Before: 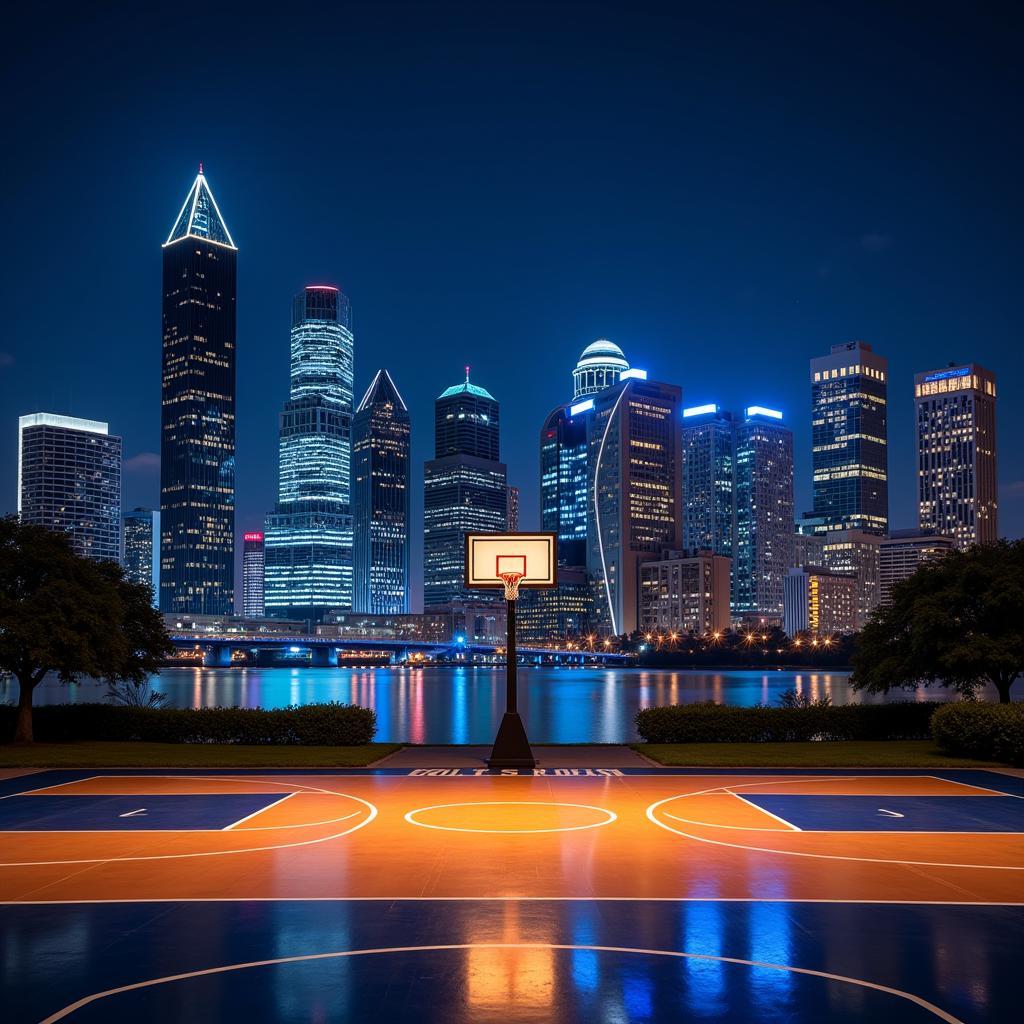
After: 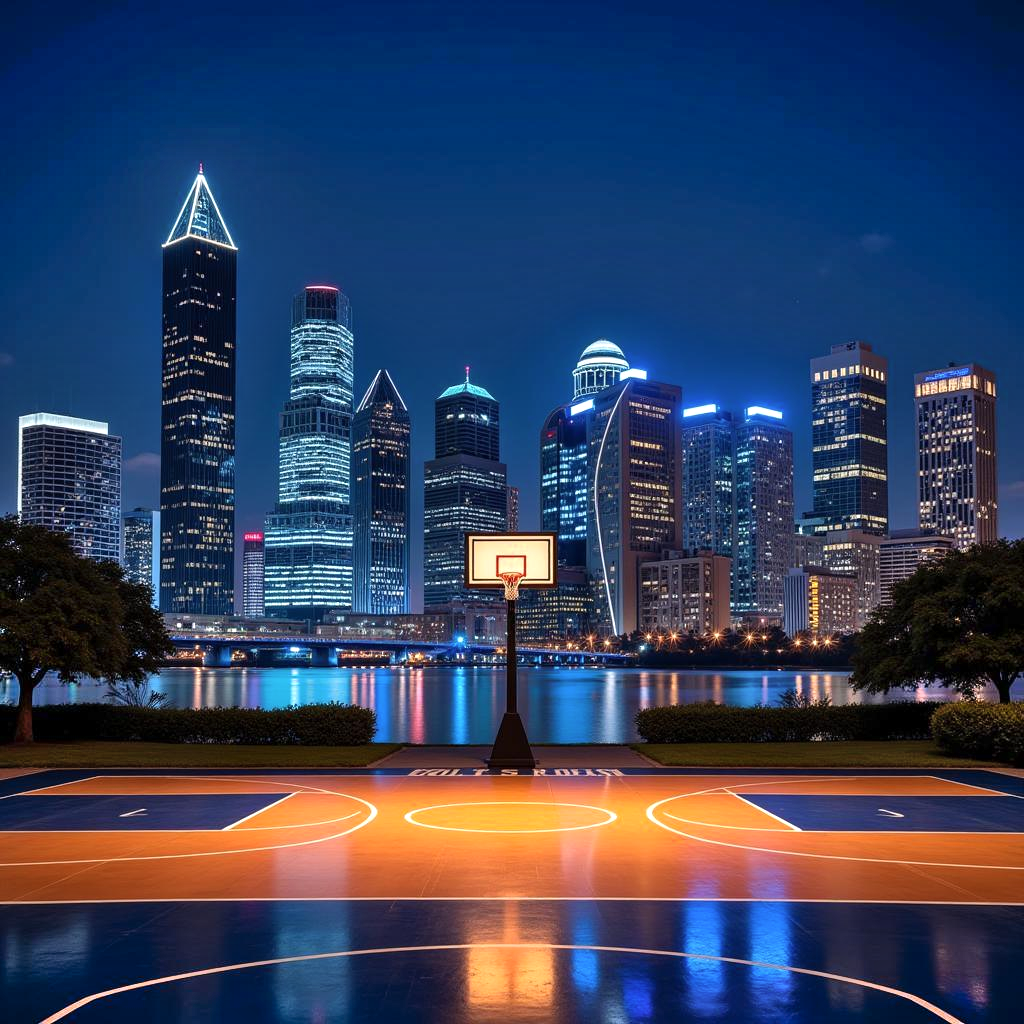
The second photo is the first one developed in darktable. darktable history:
shadows and highlights: radius 46.59, white point adjustment 6.8, compress 79.66%, highlights color adjustment 32.08%, soften with gaussian
